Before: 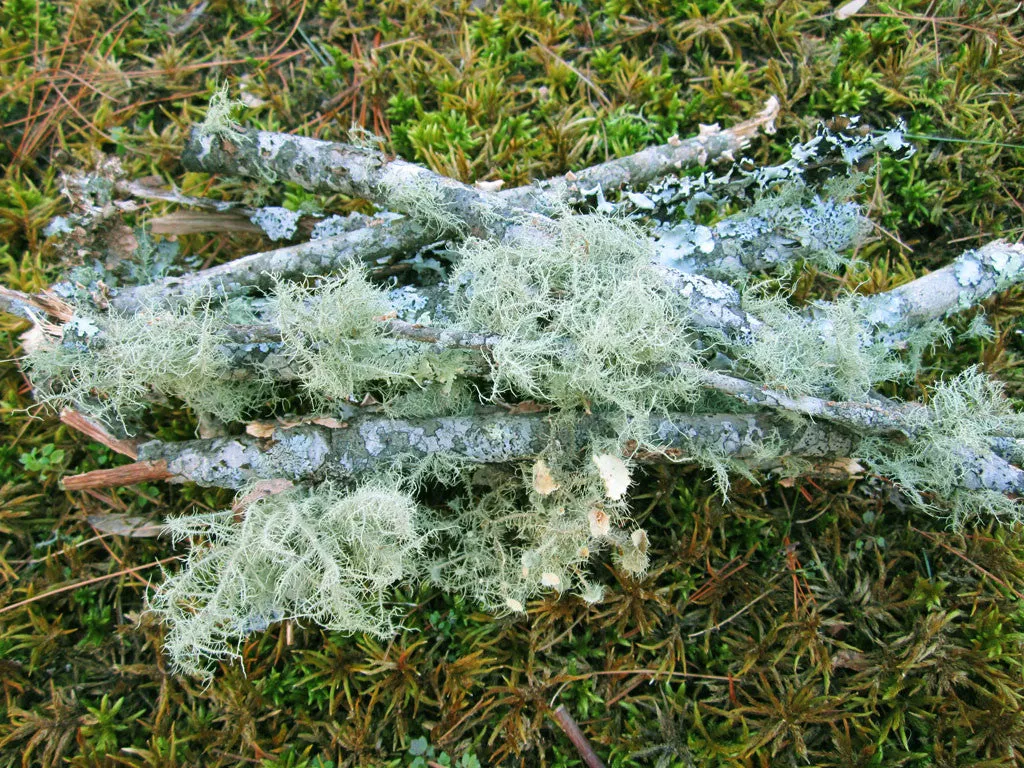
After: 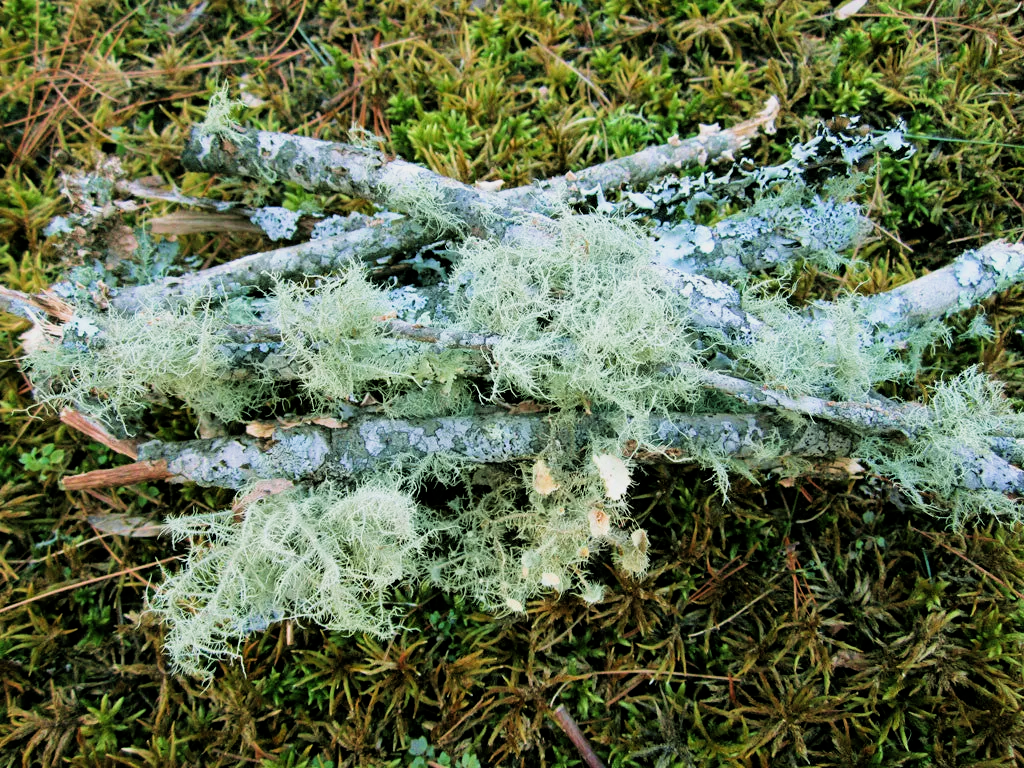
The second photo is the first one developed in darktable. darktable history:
filmic rgb: black relative exposure -5 EV, white relative exposure 3.2 EV, hardness 3.42, contrast 1.2, highlights saturation mix -50%
velvia: on, module defaults
